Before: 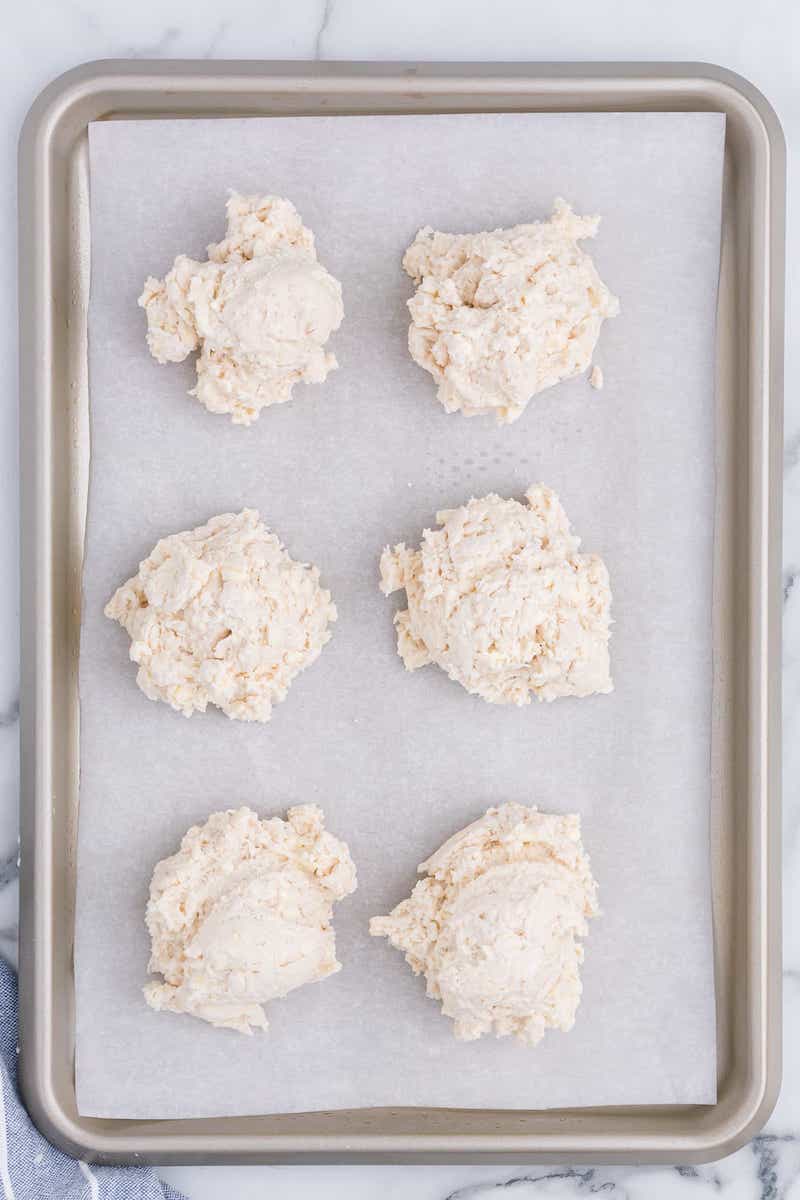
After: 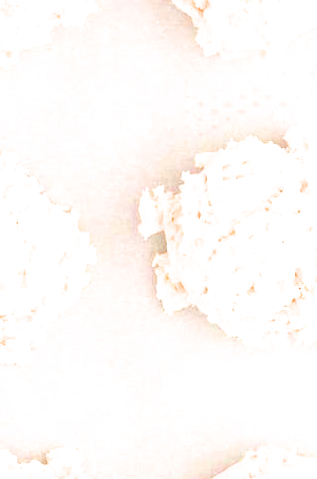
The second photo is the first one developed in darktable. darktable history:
color balance rgb: power › chroma 0.226%, power › hue 61.86°, highlights gain › chroma 3.105%, highlights gain › hue 78.14°, perceptual saturation grading › global saturation -2.35%, perceptual saturation grading › highlights -6.994%, perceptual saturation grading › mid-tones 8.432%, perceptual saturation grading › shadows 3.036%, perceptual brilliance grading › global brilliance 30.399%, perceptual brilliance grading › highlights 12.134%, perceptual brilliance grading › mid-tones 23.139%, global vibrance 20%
exposure: black level correction 0, exposure 0.691 EV, compensate highlight preservation false
filmic rgb: black relative exposure -6.62 EV, white relative exposure 4.71 EV, hardness 3.16, contrast 0.81, color science v6 (2022)
crop: left 30.209%, top 29.782%, right 30.071%, bottom 30.225%
